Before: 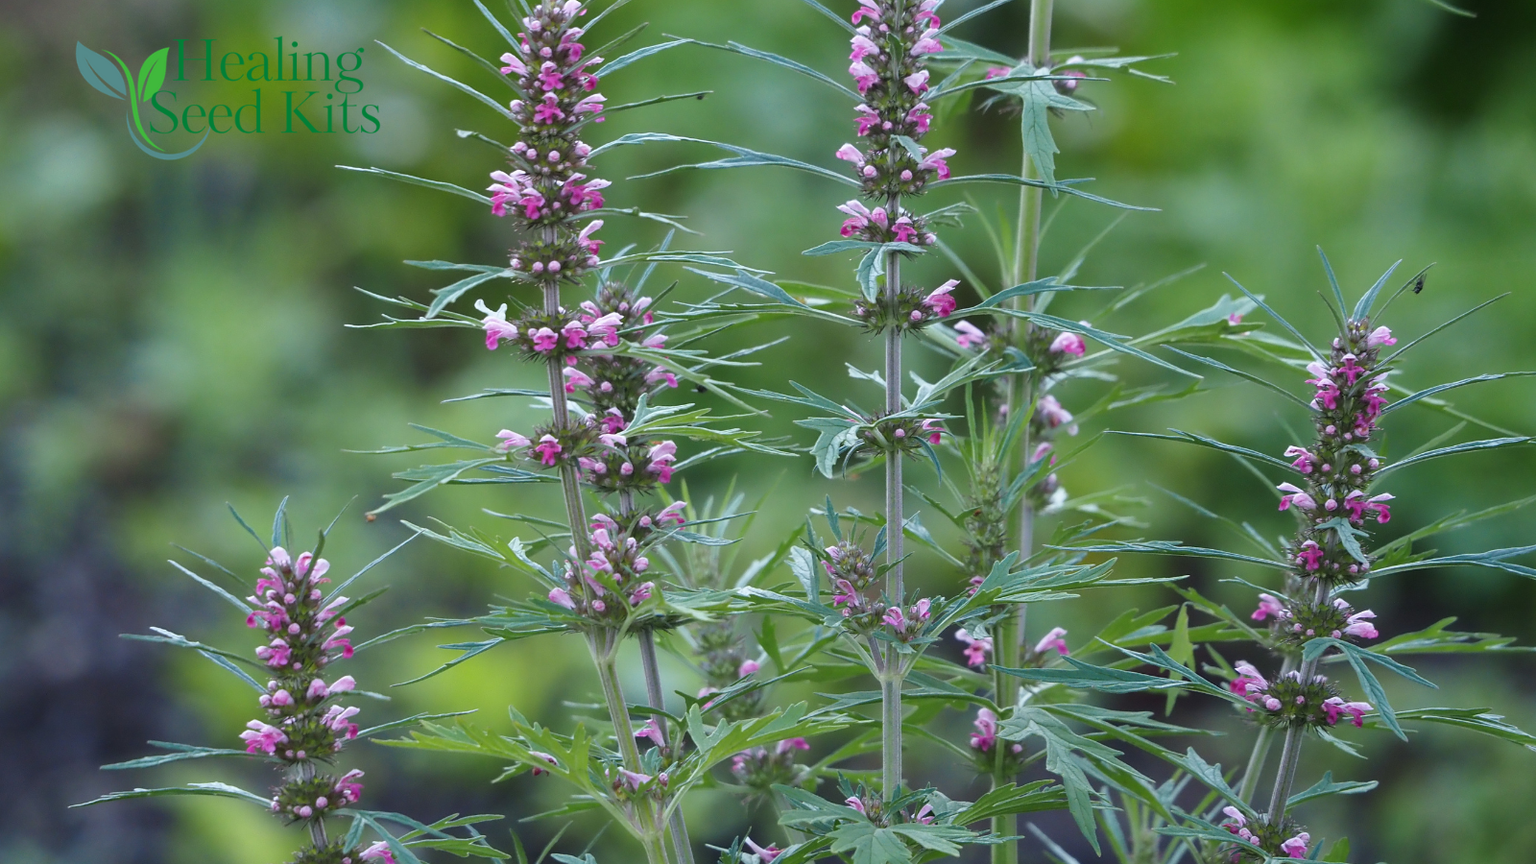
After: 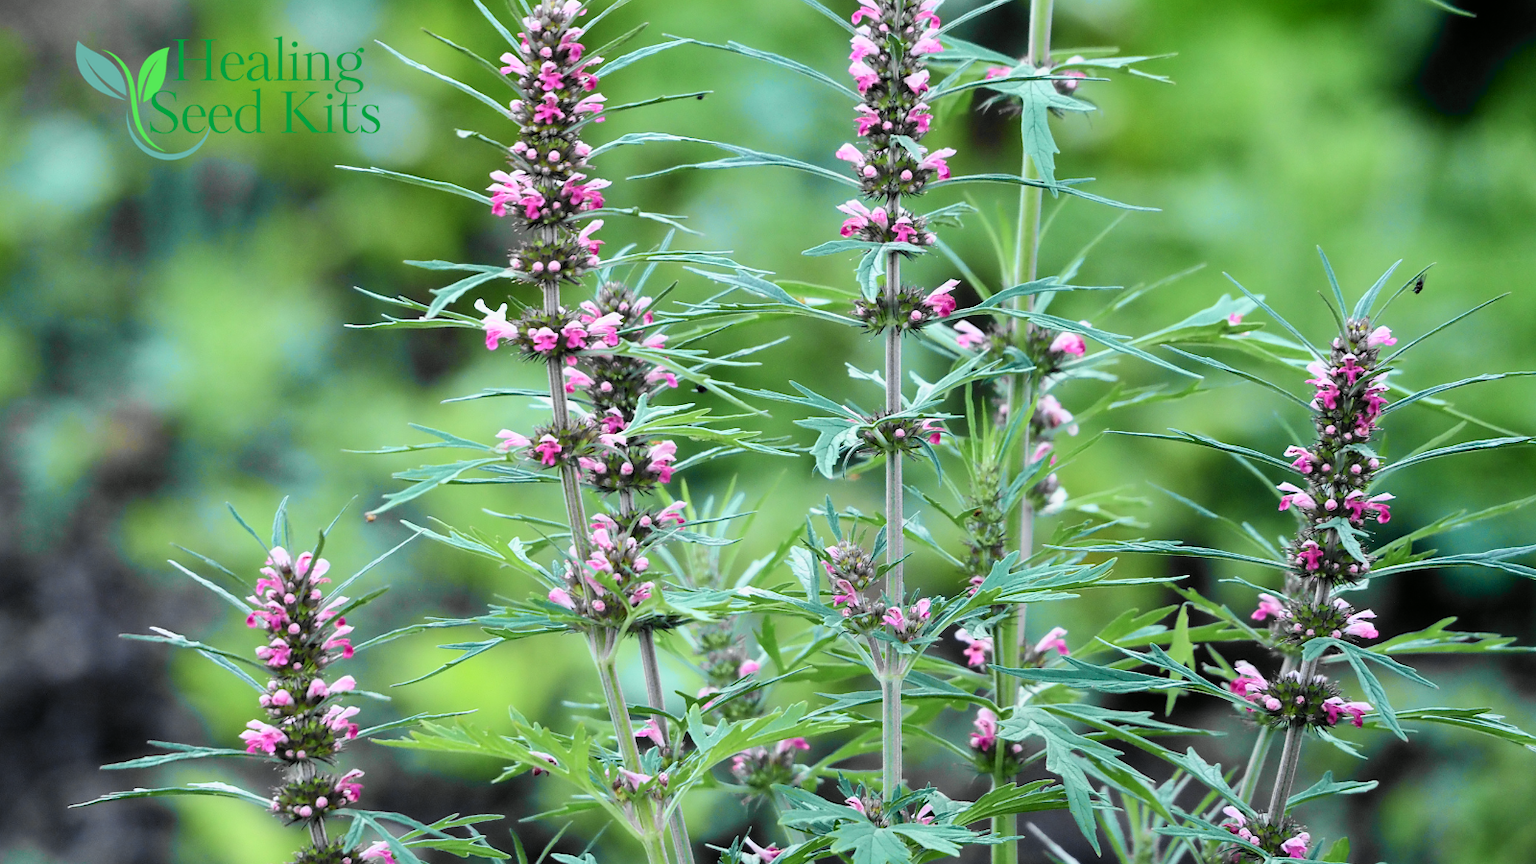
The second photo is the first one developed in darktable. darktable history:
tone curve: curves: ch0 [(0, 0) (0.055, 0.057) (0.258, 0.307) (0.434, 0.543) (0.517, 0.657) (0.745, 0.874) (1, 1)]; ch1 [(0, 0) (0.346, 0.307) (0.418, 0.383) (0.46, 0.439) (0.482, 0.493) (0.502, 0.497) (0.517, 0.506) (0.55, 0.561) (0.588, 0.61) (0.646, 0.688) (1, 1)]; ch2 [(0, 0) (0.346, 0.34) (0.431, 0.45) (0.485, 0.499) (0.5, 0.503) (0.527, 0.508) (0.545, 0.562) (0.679, 0.706) (1, 1)], color space Lab, independent channels, preserve colors none
filmic rgb: black relative exposure -4.91 EV, white relative exposure 2.84 EV, hardness 3.7
